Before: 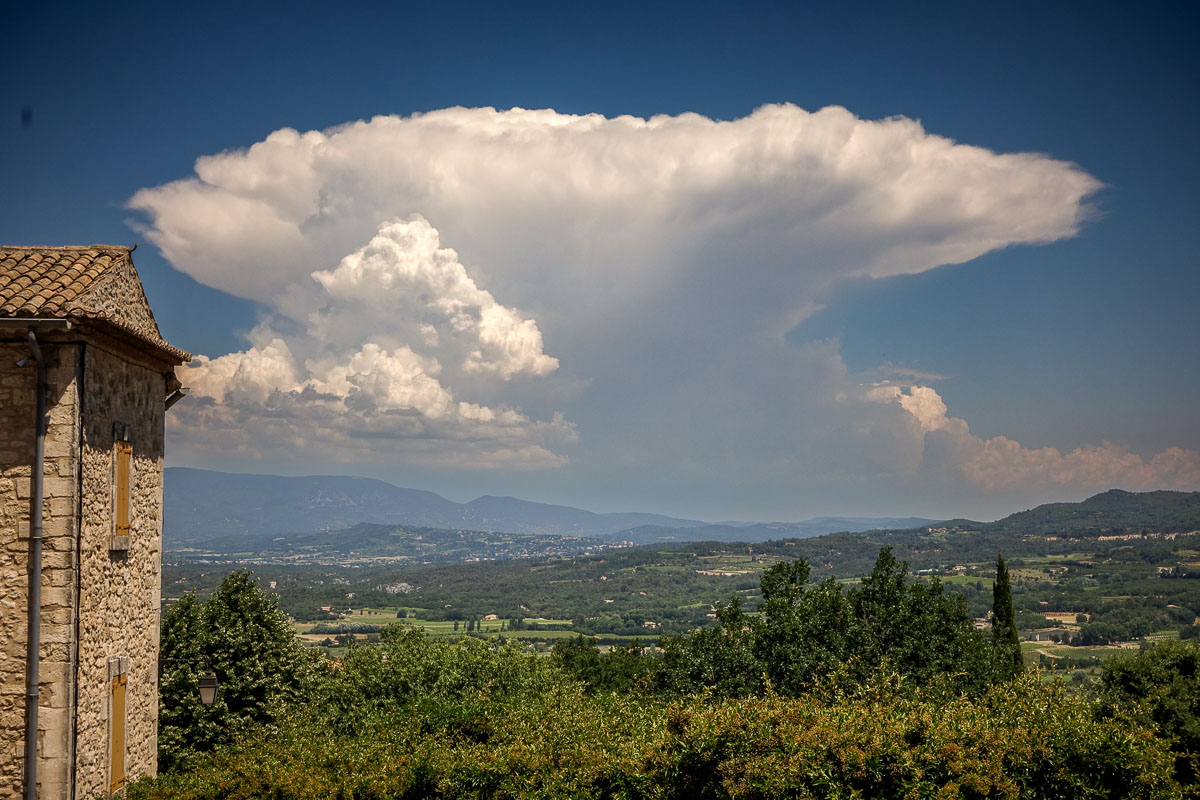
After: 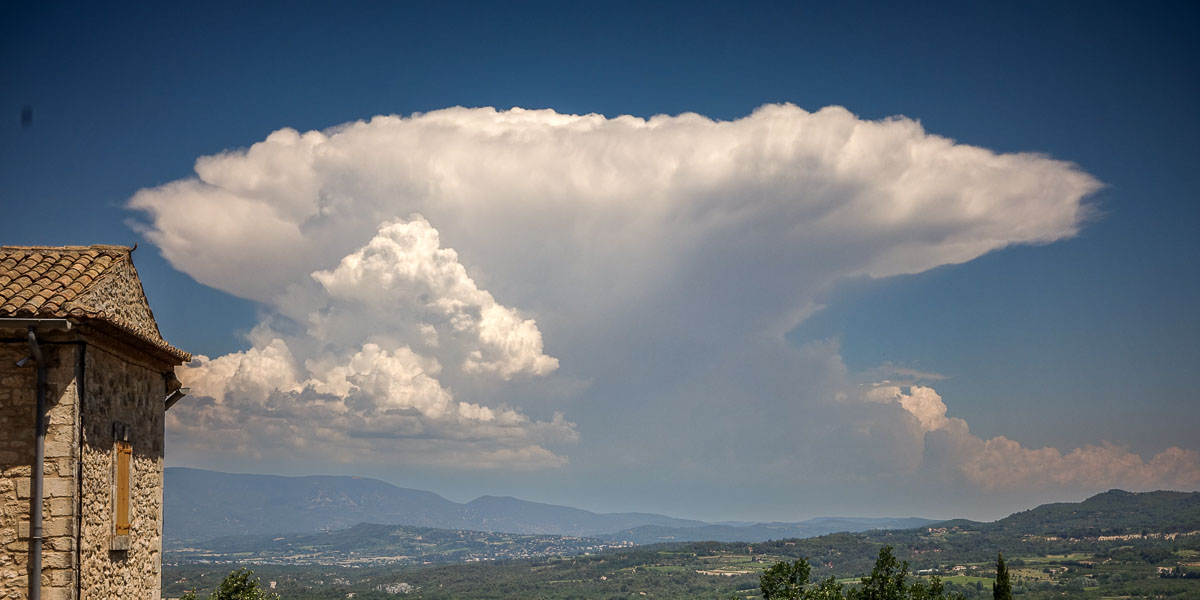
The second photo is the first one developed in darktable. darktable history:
crop: bottom 24.984%
